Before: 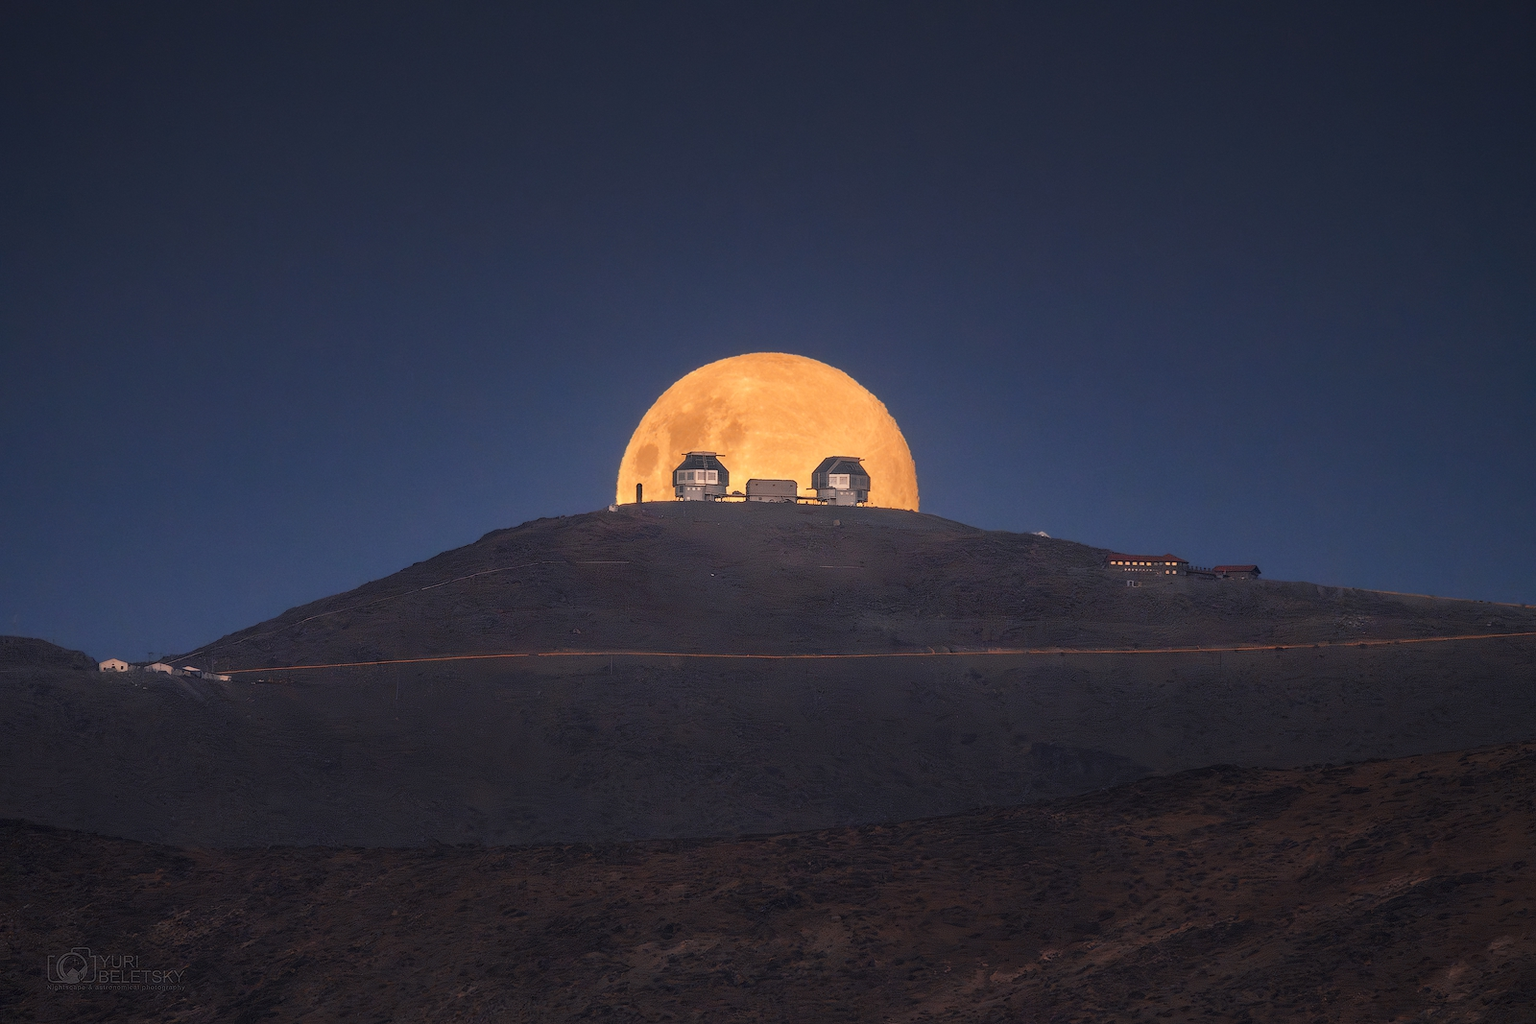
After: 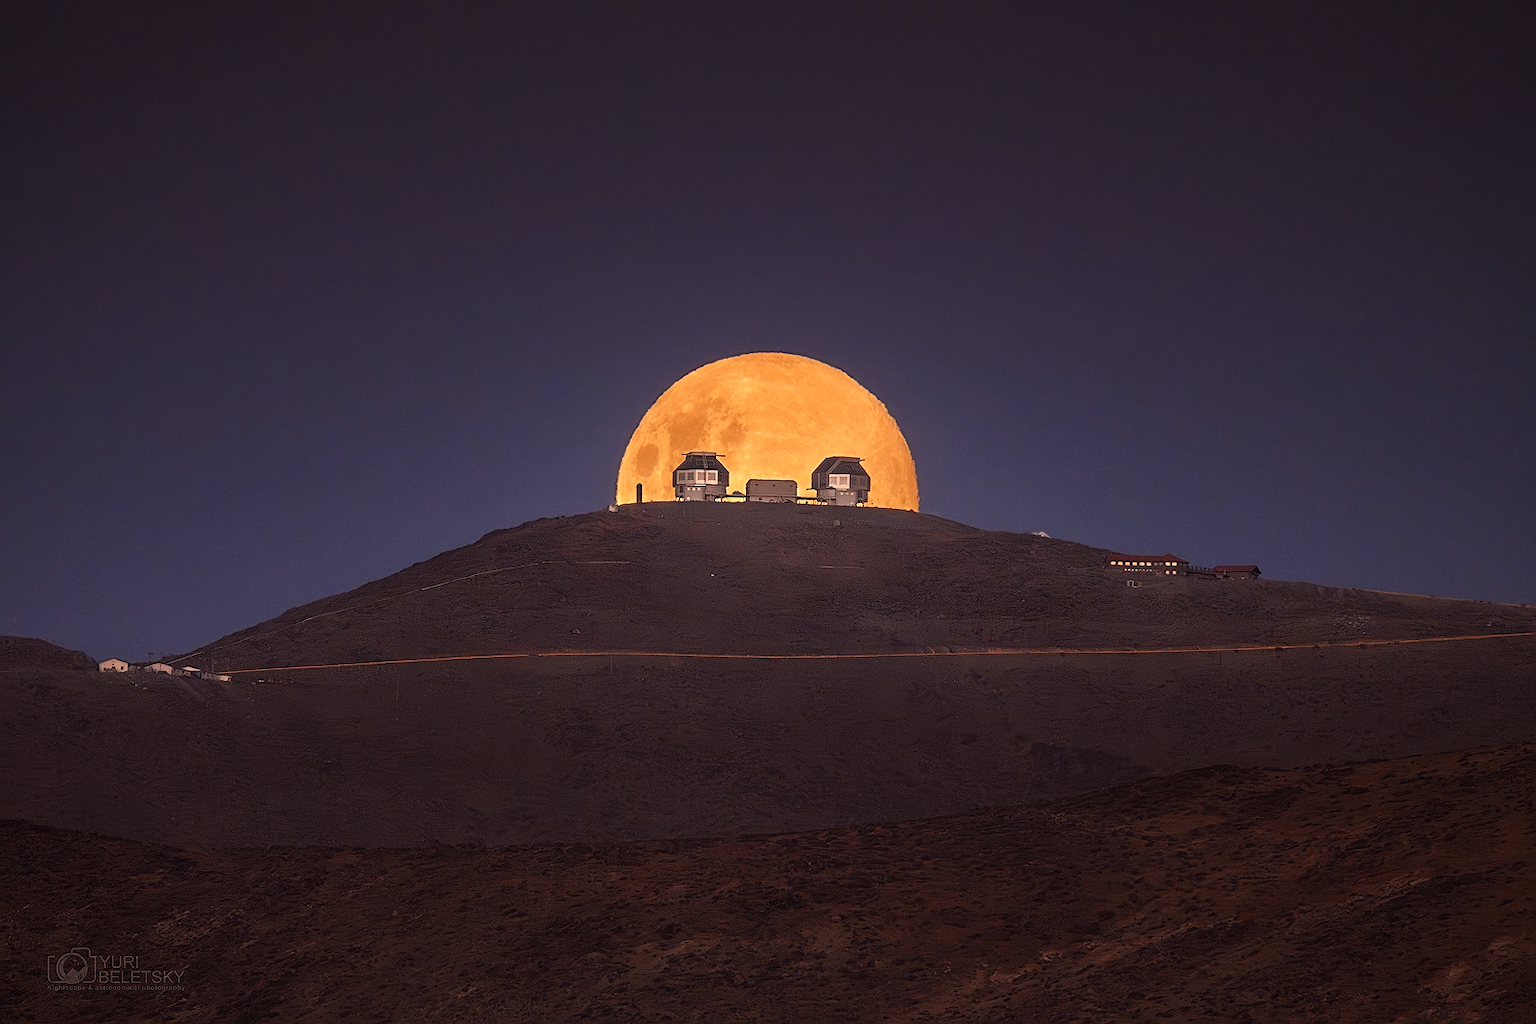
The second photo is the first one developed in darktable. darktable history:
sharpen: on, module defaults
rgb levels: mode RGB, independent channels, levels [[0, 0.5, 1], [0, 0.521, 1], [0, 0.536, 1]]
